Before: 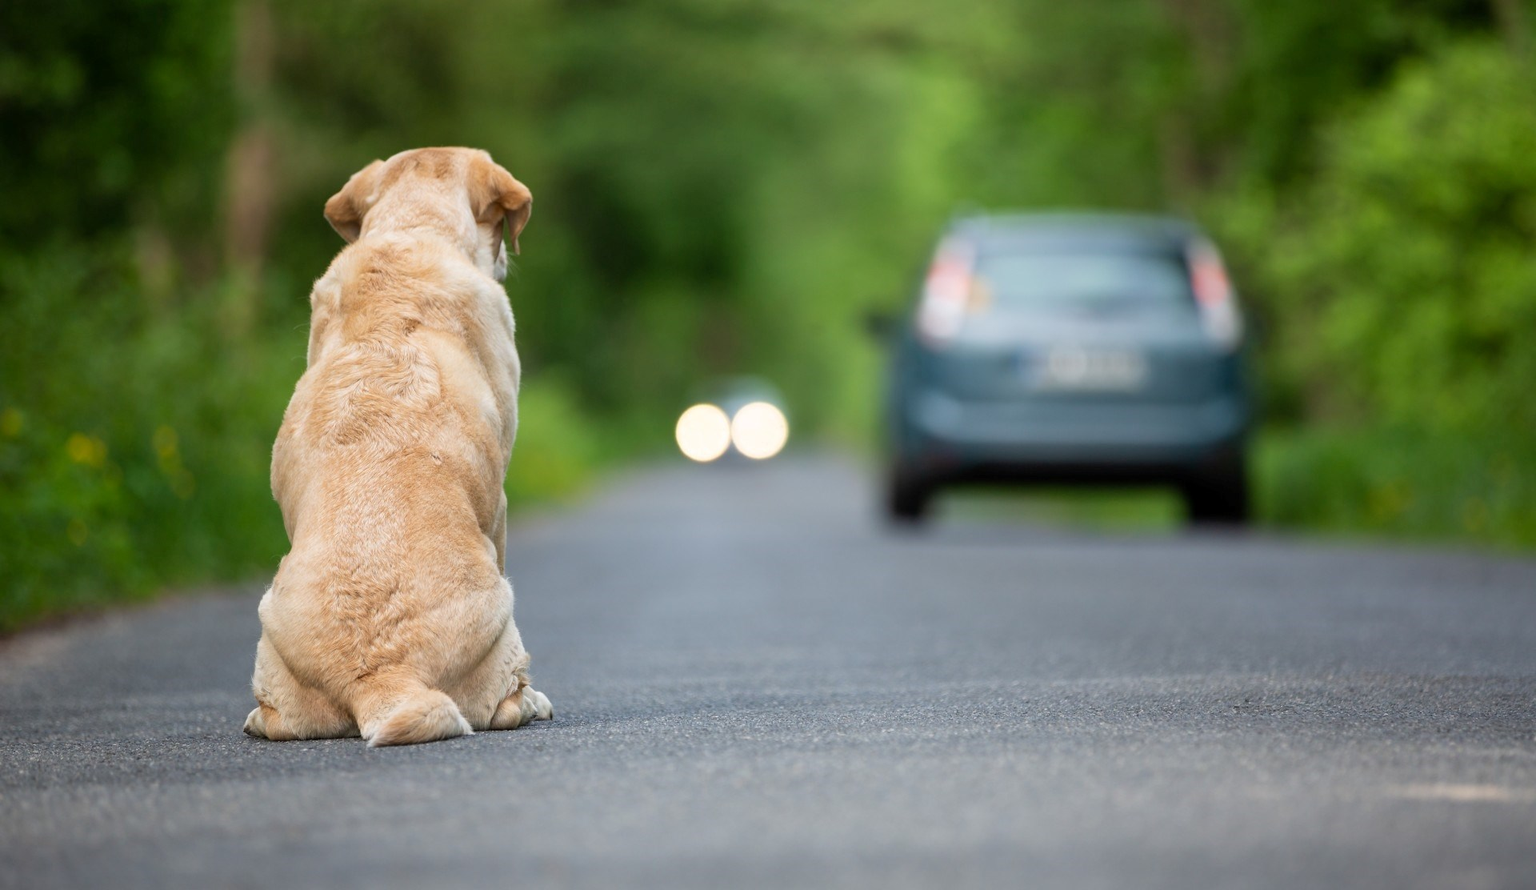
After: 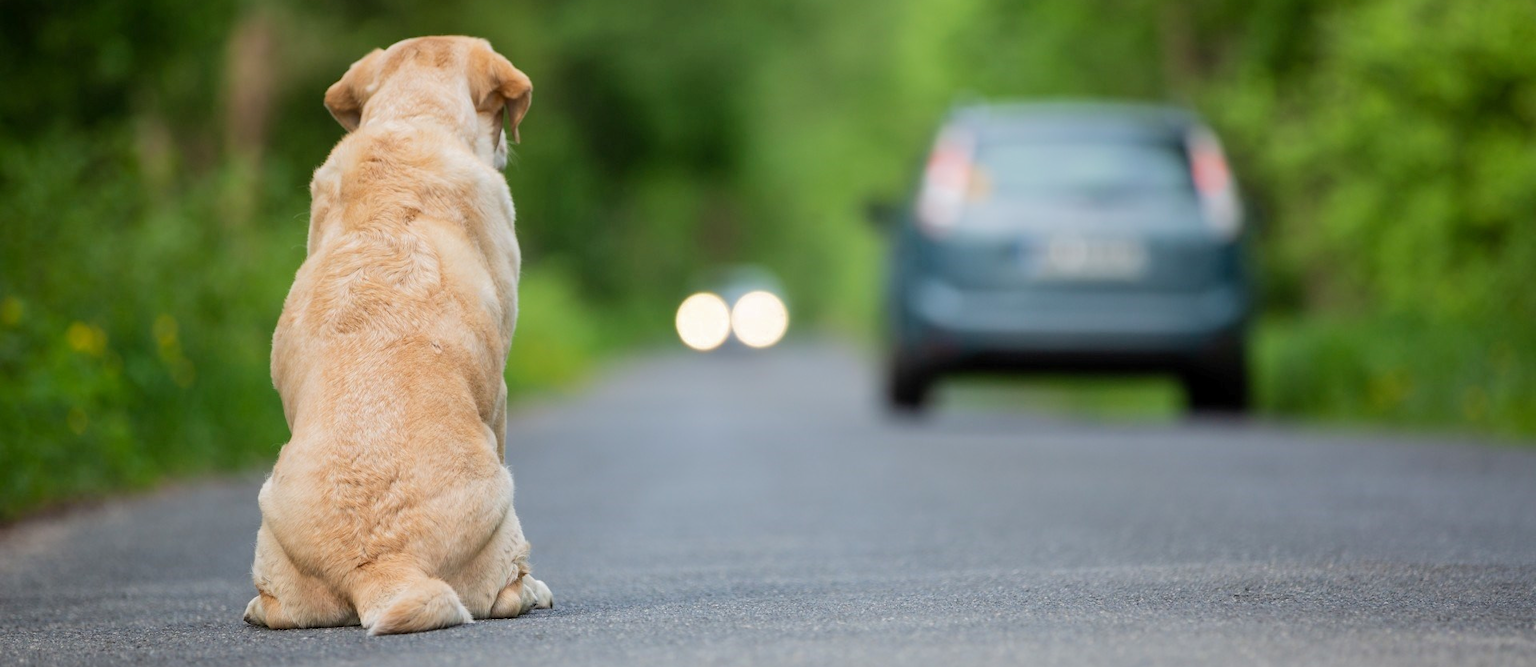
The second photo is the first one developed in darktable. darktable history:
base curve: curves: ch0 [(0, 0) (0.235, 0.266) (0.503, 0.496) (0.786, 0.72) (1, 1)]
crop and rotate: top 12.5%, bottom 12.5%
